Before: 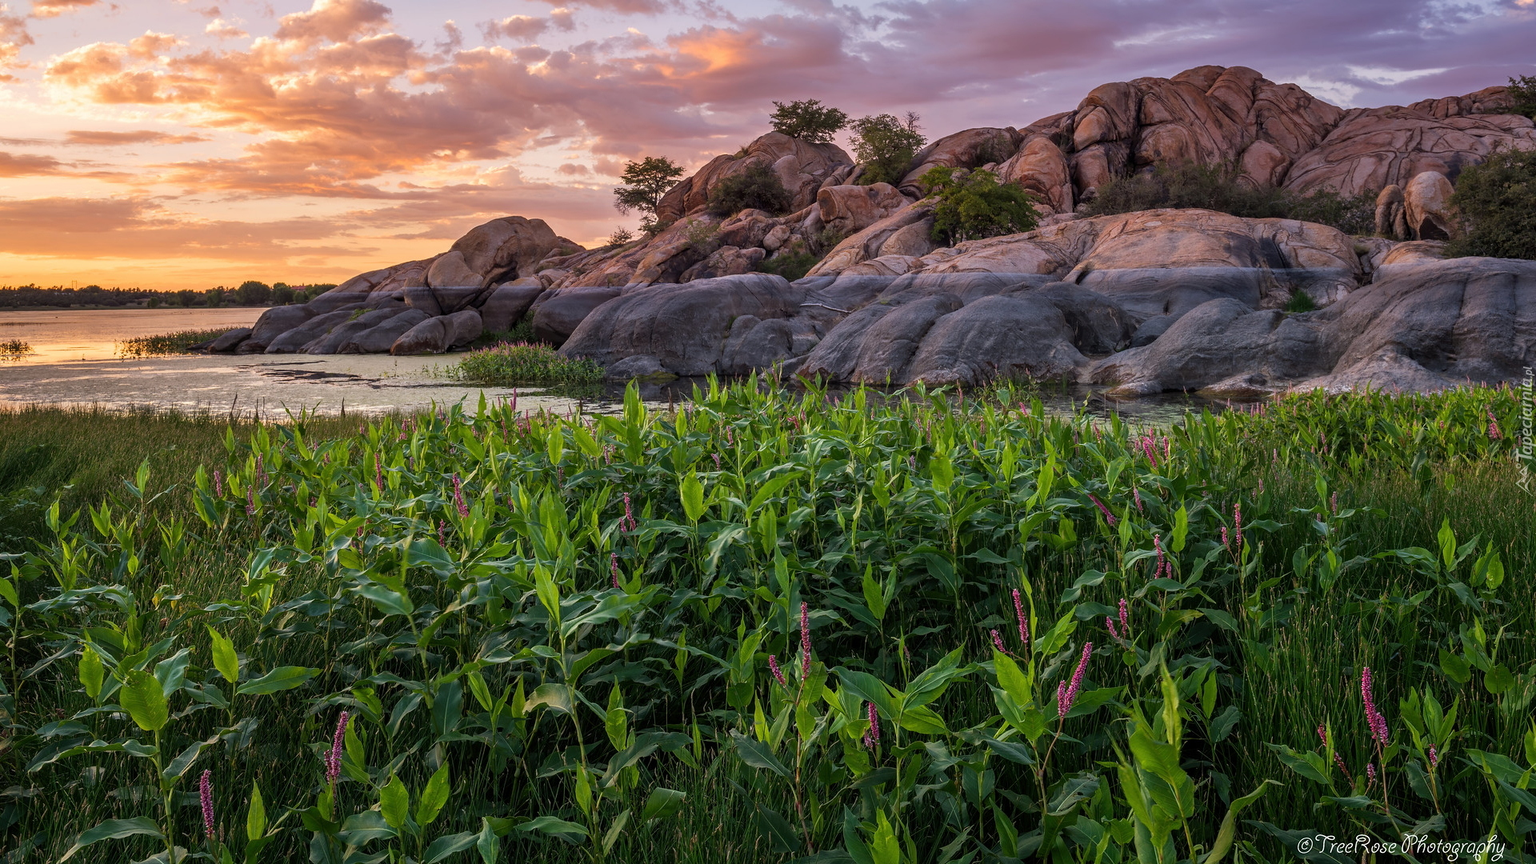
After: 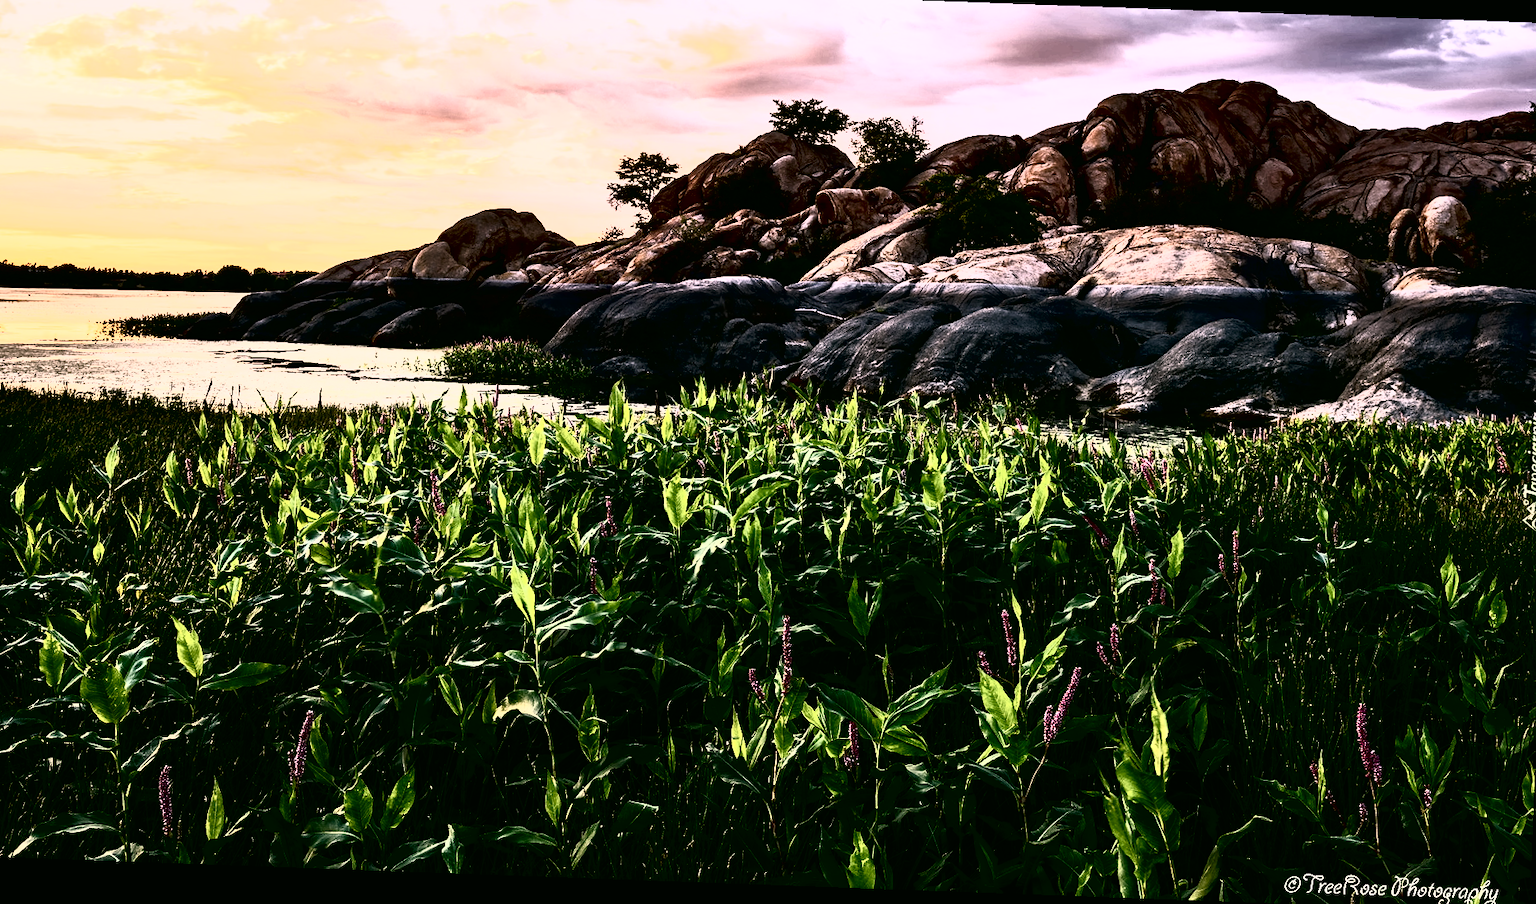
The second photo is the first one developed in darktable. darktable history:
crop and rotate: angle -2.09°, left 3.105%, top 3.602%, right 1.501%, bottom 0.615%
filmic rgb: black relative exposure -7.65 EV, white relative exposure 4.56 EV, threshold 5.98 EV, hardness 3.61, color science v6 (2022), enable highlight reconstruction true
tone curve: curves: ch0 [(0, 0) (0.003, 0.001) (0.011, 0.003) (0.025, 0.003) (0.044, 0.003) (0.069, 0.003) (0.1, 0.006) (0.136, 0.007) (0.177, 0.009) (0.224, 0.007) (0.277, 0.026) (0.335, 0.126) (0.399, 0.254) (0.468, 0.493) (0.543, 0.892) (0.623, 0.984) (0.709, 0.979) (0.801, 0.979) (0.898, 0.982) (1, 1)], color space Lab, independent channels, preserve colors none
color correction: highlights a* 4.56, highlights b* 4.95, shadows a* -6.95, shadows b* 4.69
